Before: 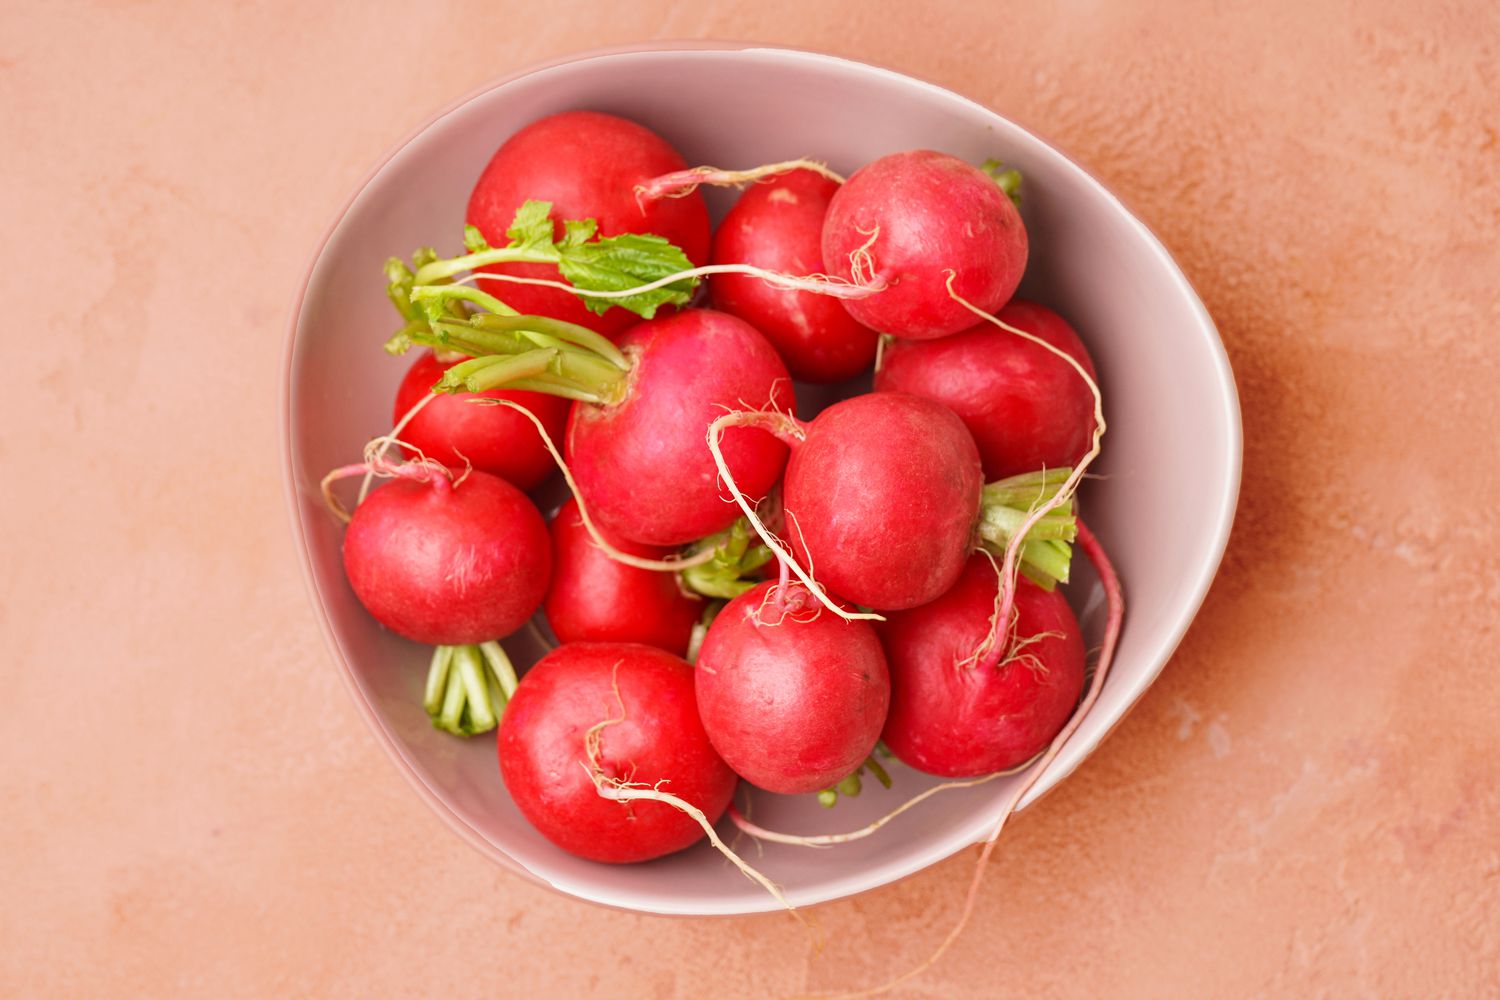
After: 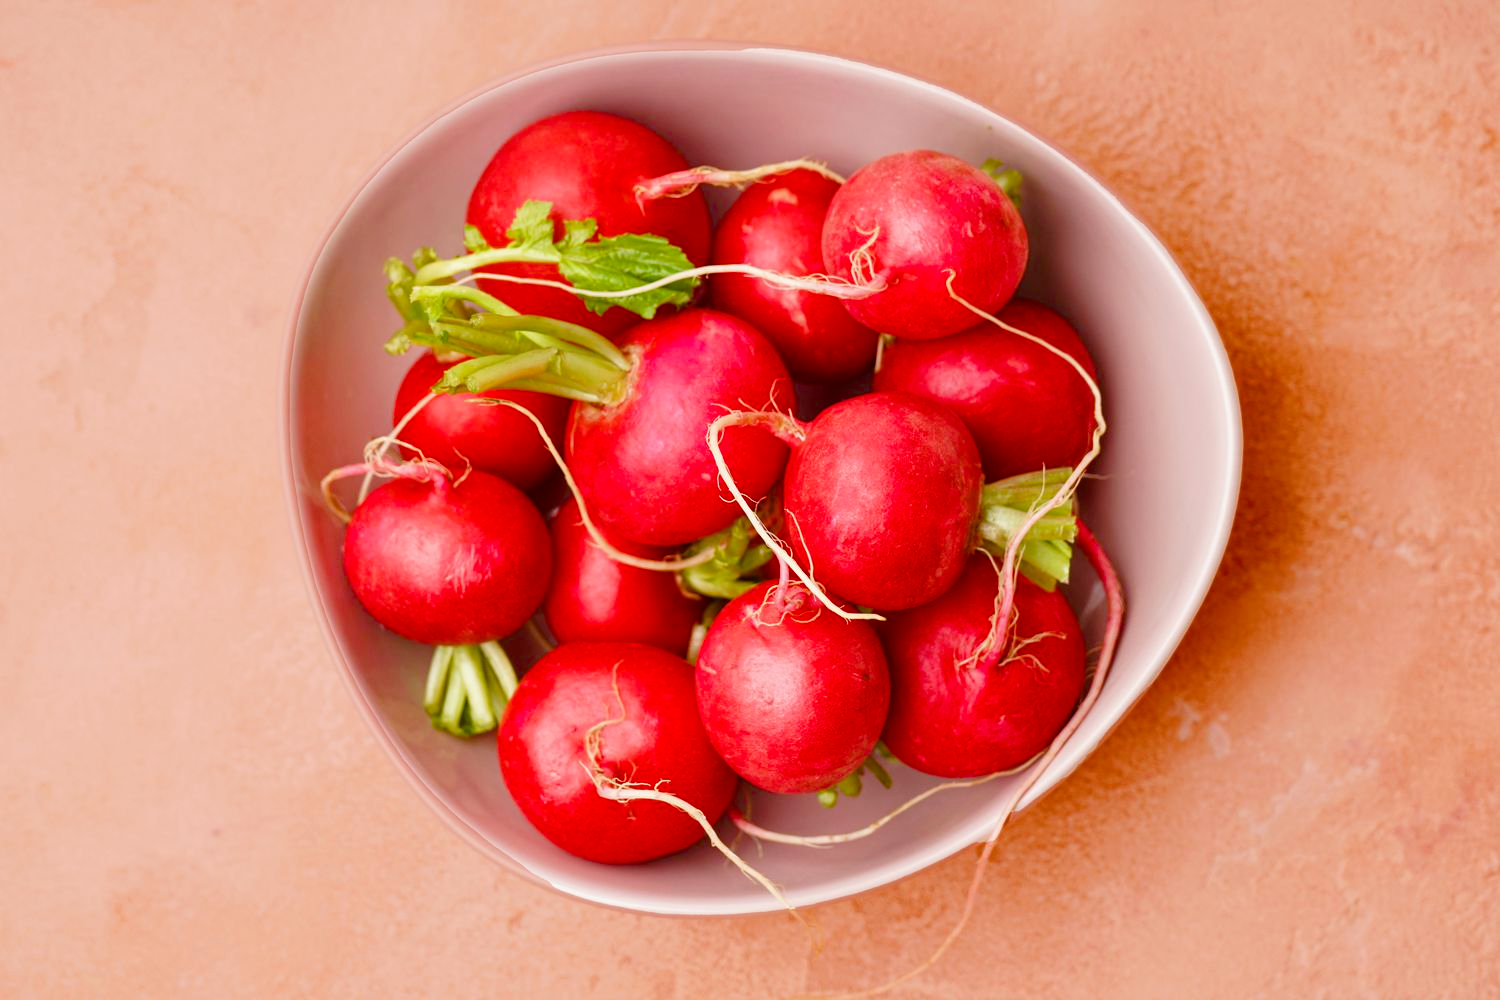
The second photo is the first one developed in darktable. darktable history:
color balance rgb: perceptual saturation grading › global saturation 20%, perceptual saturation grading › highlights -25%, perceptual saturation grading › shadows 50%
tone curve: color space Lab, linked channels, preserve colors none
